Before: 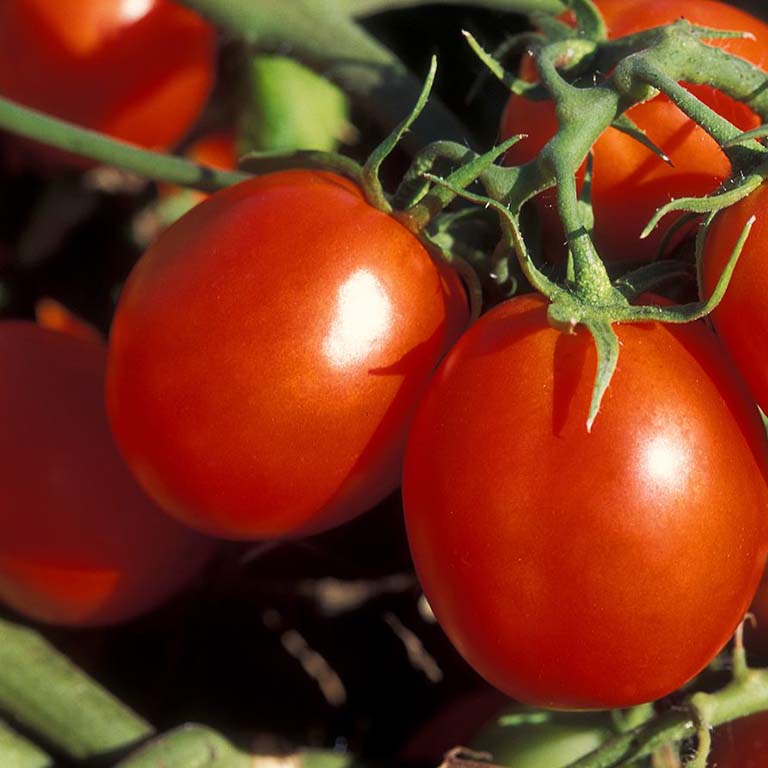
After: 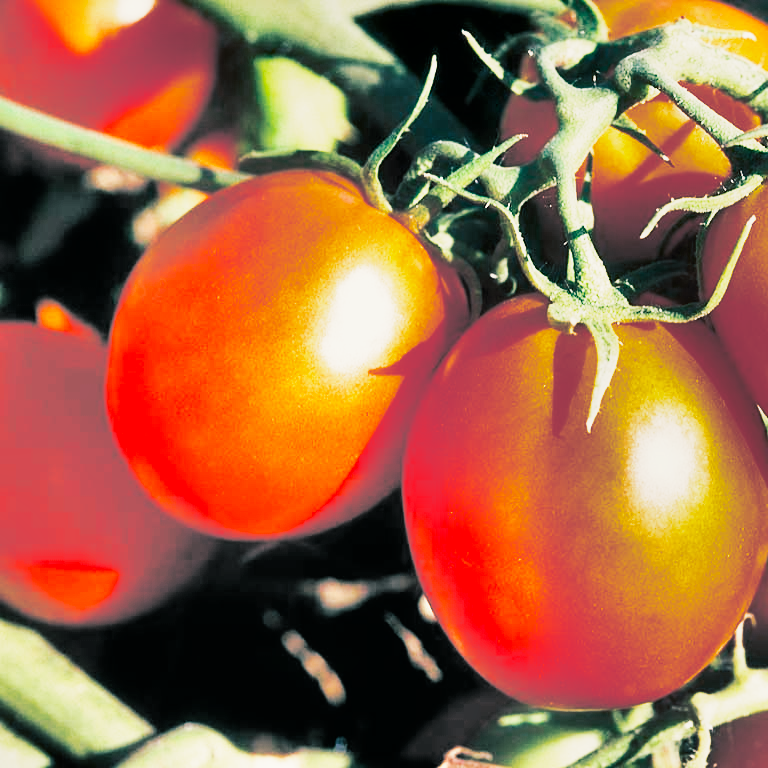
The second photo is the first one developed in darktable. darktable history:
base curve: curves: ch0 [(0, 0) (0.007, 0.004) (0.027, 0.03) (0.046, 0.07) (0.207, 0.54) (0.442, 0.872) (0.673, 0.972) (1, 1)], preserve colors none
split-toning: shadows › hue 186.43°, highlights › hue 49.29°, compress 30.29%
shadows and highlights: radius 123.98, shadows 100, white point adjustment -3, highlights -100, highlights color adjustment 89.84%, soften with gaussian
exposure: black level correction 0, exposure 0.7 EV, compensate exposure bias true, compensate highlight preservation false
